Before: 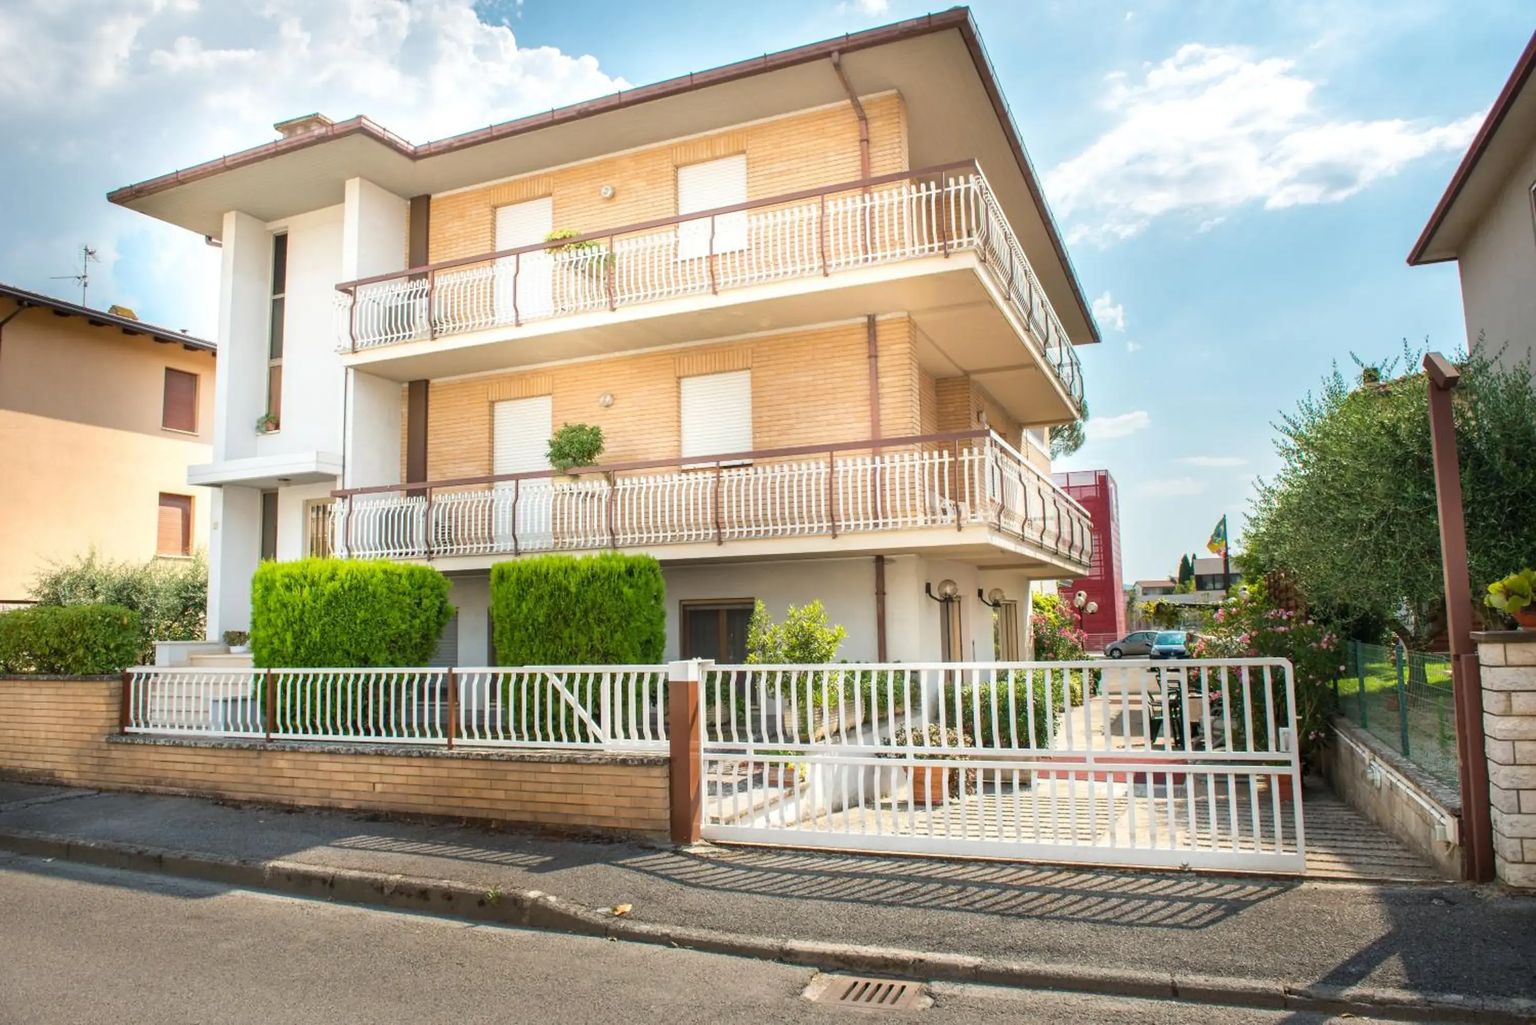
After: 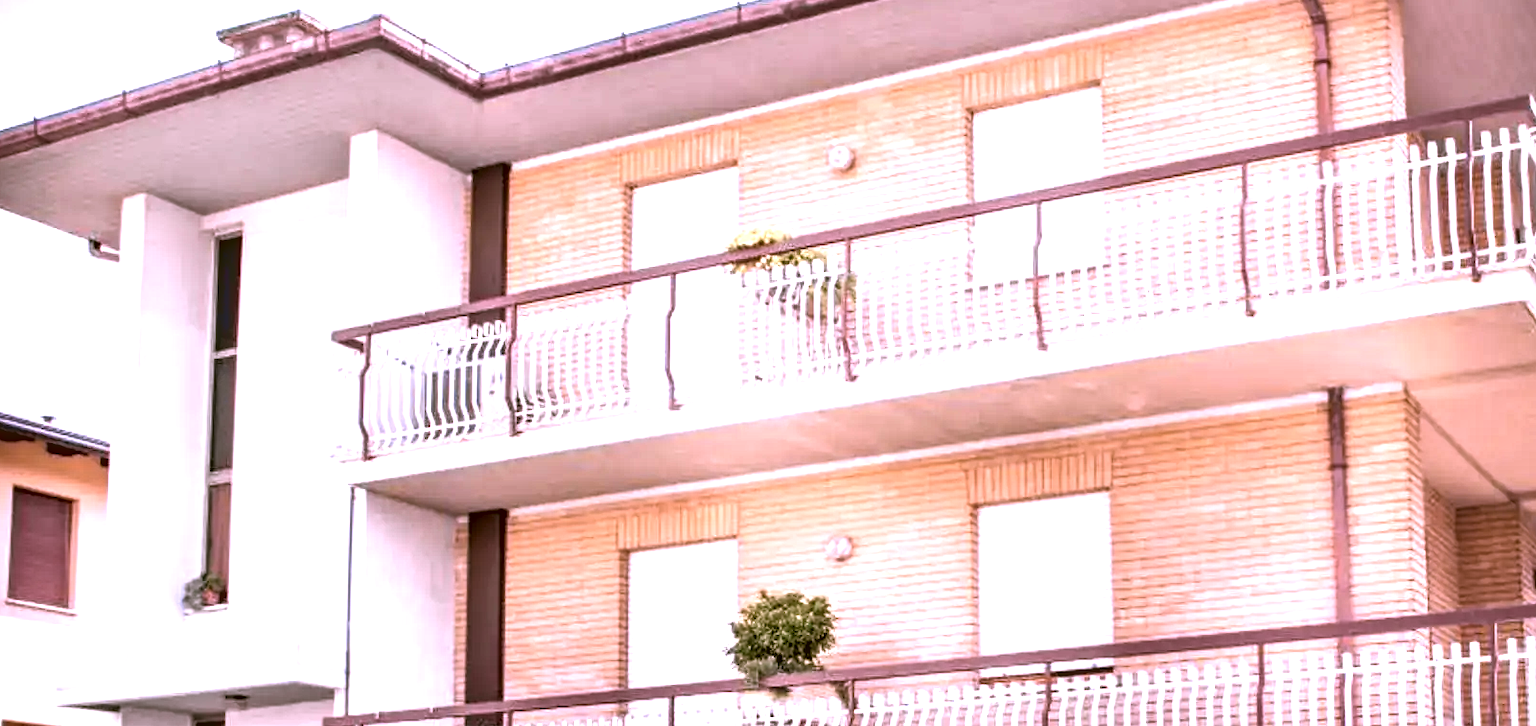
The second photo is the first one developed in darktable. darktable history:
exposure: exposure 0.21 EV, compensate exposure bias true, compensate highlight preservation false
crop: left 10.306%, top 10.503%, right 36.27%, bottom 51.623%
color correction: highlights a* 15.18, highlights b* -24.36
local contrast: on, module defaults
tone curve: curves: ch0 [(0, 0) (0.15, 0.17) (0.452, 0.437) (0.611, 0.588) (0.751, 0.749) (1, 1)]; ch1 [(0, 0) (0.325, 0.327) (0.412, 0.45) (0.453, 0.484) (0.5, 0.501) (0.541, 0.55) (0.617, 0.612) (0.695, 0.697) (1, 1)]; ch2 [(0, 0) (0.386, 0.397) (0.452, 0.459) (0.505, 0.498) (0.524, 0.547) (0.574, 0.566) (0.633, 0.641) (1, 1)], color space Lab, independent channels, preserve colors none
contrast equalizer: y [[0.609, 0.611, 0.615, 0.613, 0.607, 0.603], [0.504, 0.498, 0.496, 0.499, 0.506, 0.516], [0 ×6], [0 ×6], [0 ×6]]
tone equalizer: -8 EV -0.397 EV, -7 EV -0.376 EV, -6 EV -0.312 EV, -5 EV -0.185 EV, -3 EV 0.19 EV, -2 EV 0.361 EV, -1 EV 0.392 EV, +0 EV 0.406 EV, edges refinement/feathering 500, mask exposure compensation -1.57 EV, preserve details guided filter
